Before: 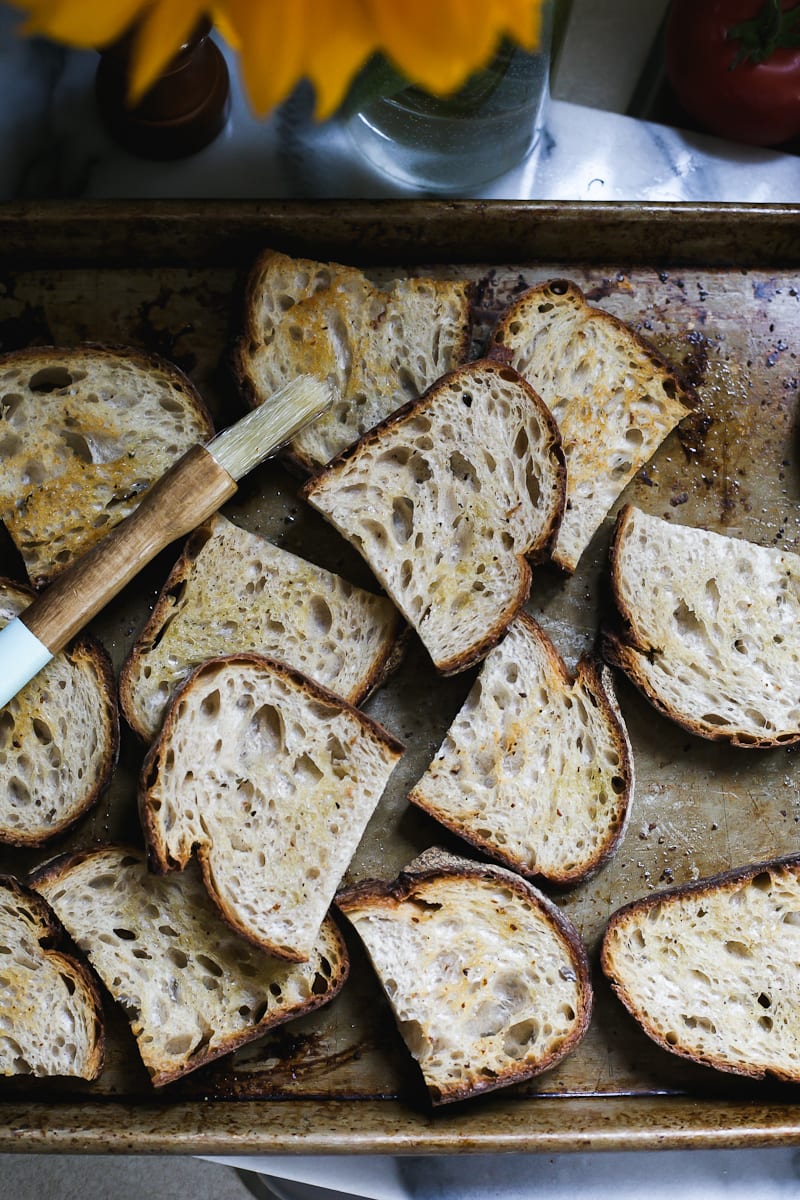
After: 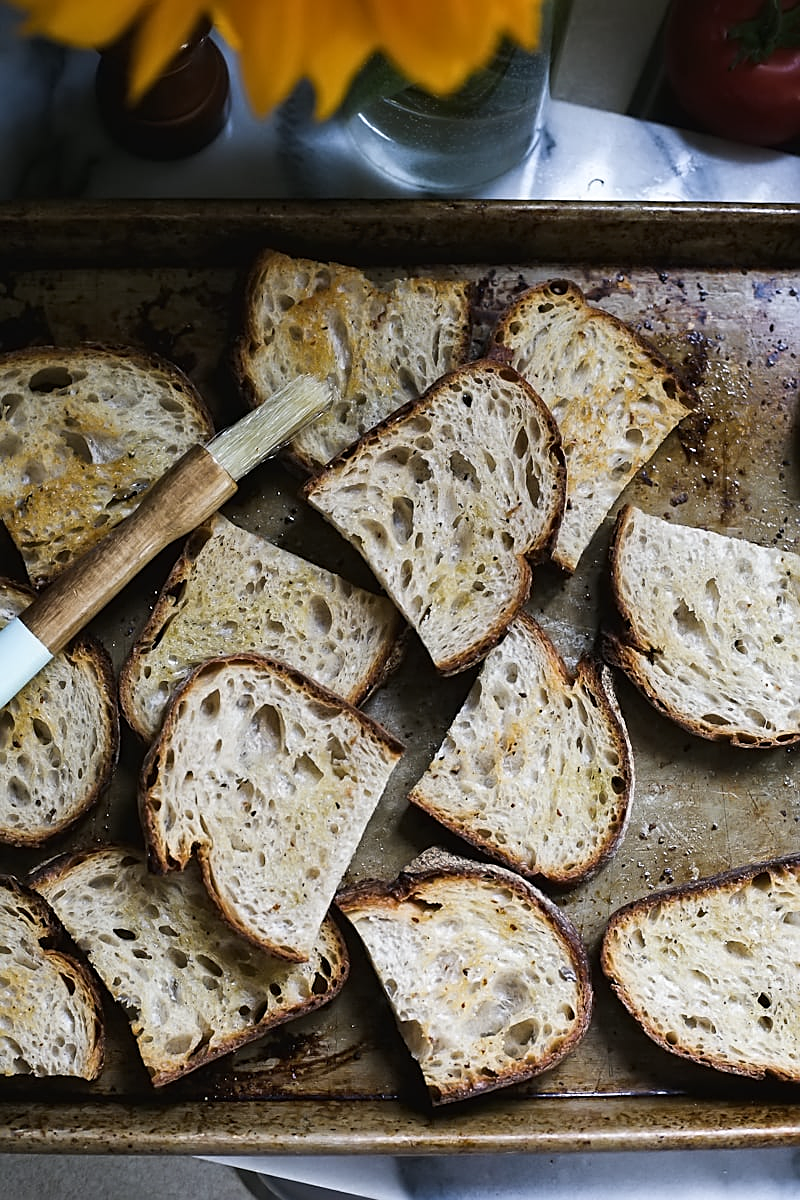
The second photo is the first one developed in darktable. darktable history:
sharpen: on, module defaults
contrast equalizer: y [[0.5 ×6], [0.5 ×6], [0.5 ×6], [0 ×6], [0, 0, 0, 0.581, 0.011, 0]]
